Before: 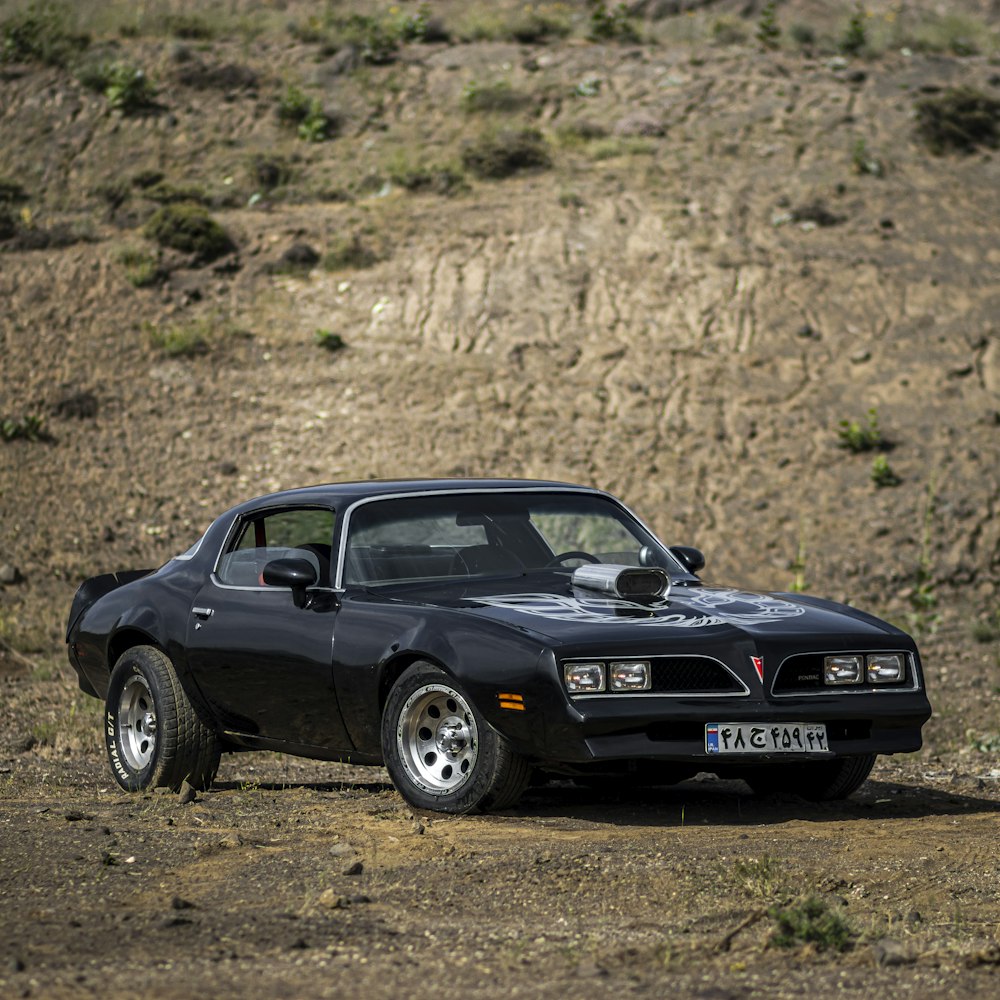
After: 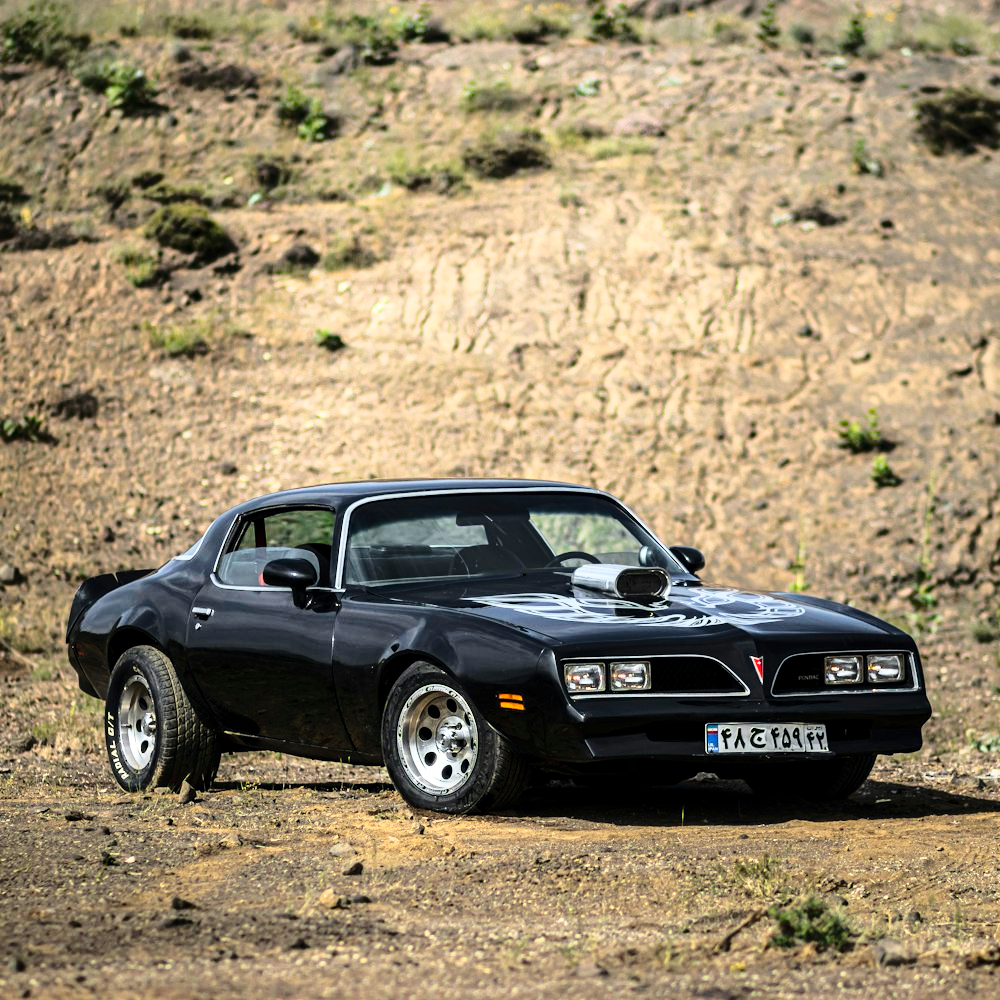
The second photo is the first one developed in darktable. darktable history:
base curve: curves: ch0 [(0, 0) (0.028, 0.03) (0.105, 0.232) (0.387, 0.748) (0.754, 0.968) (1, 1)]
